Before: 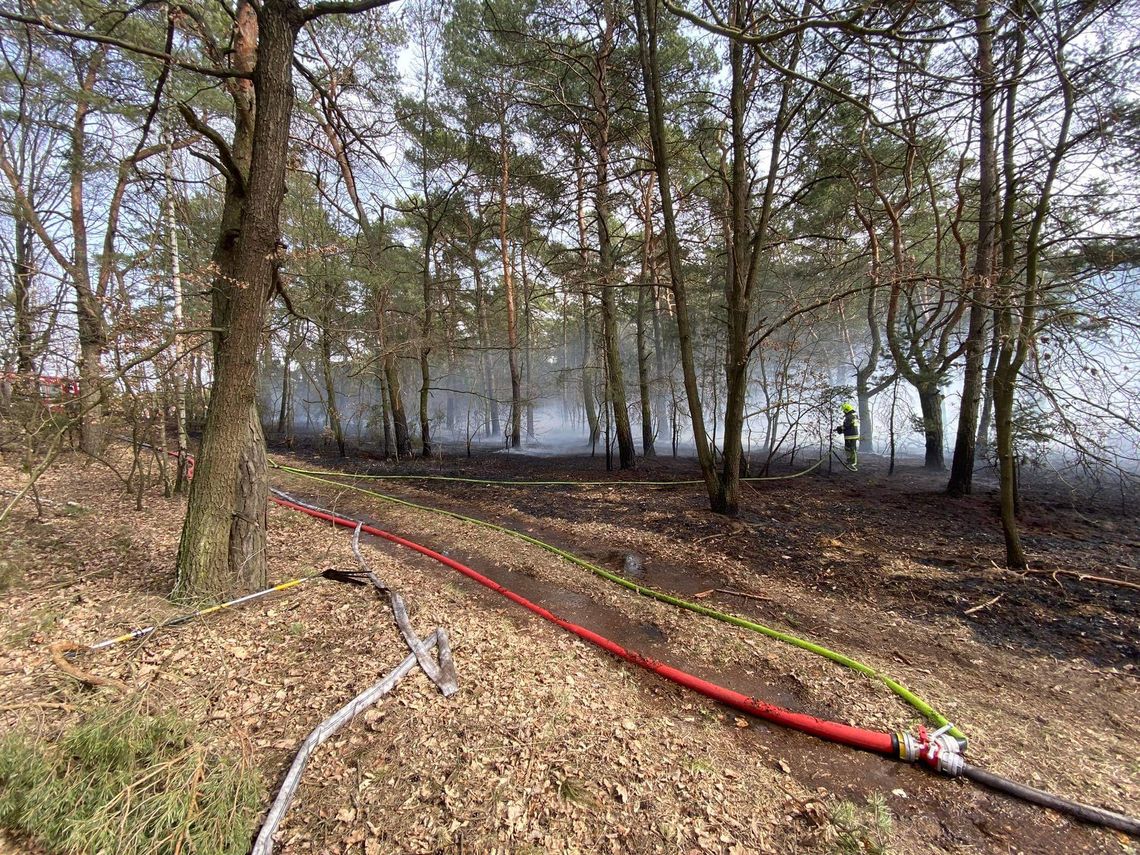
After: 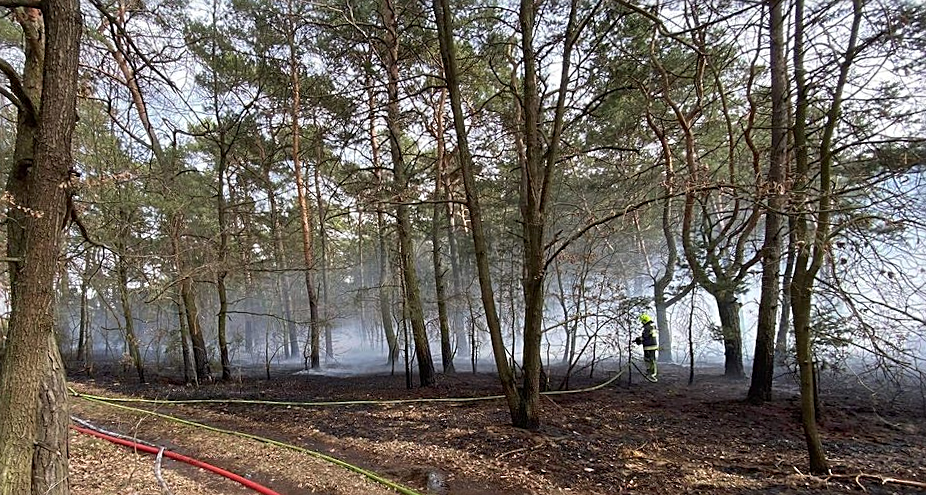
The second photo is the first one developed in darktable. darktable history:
crop: left 18.38%, top 11.092%, right 2.134%, bottom 33.217%
sharpen: on, module defaults
rotate and perspective: rotation -1.75°, automatic cropping off
